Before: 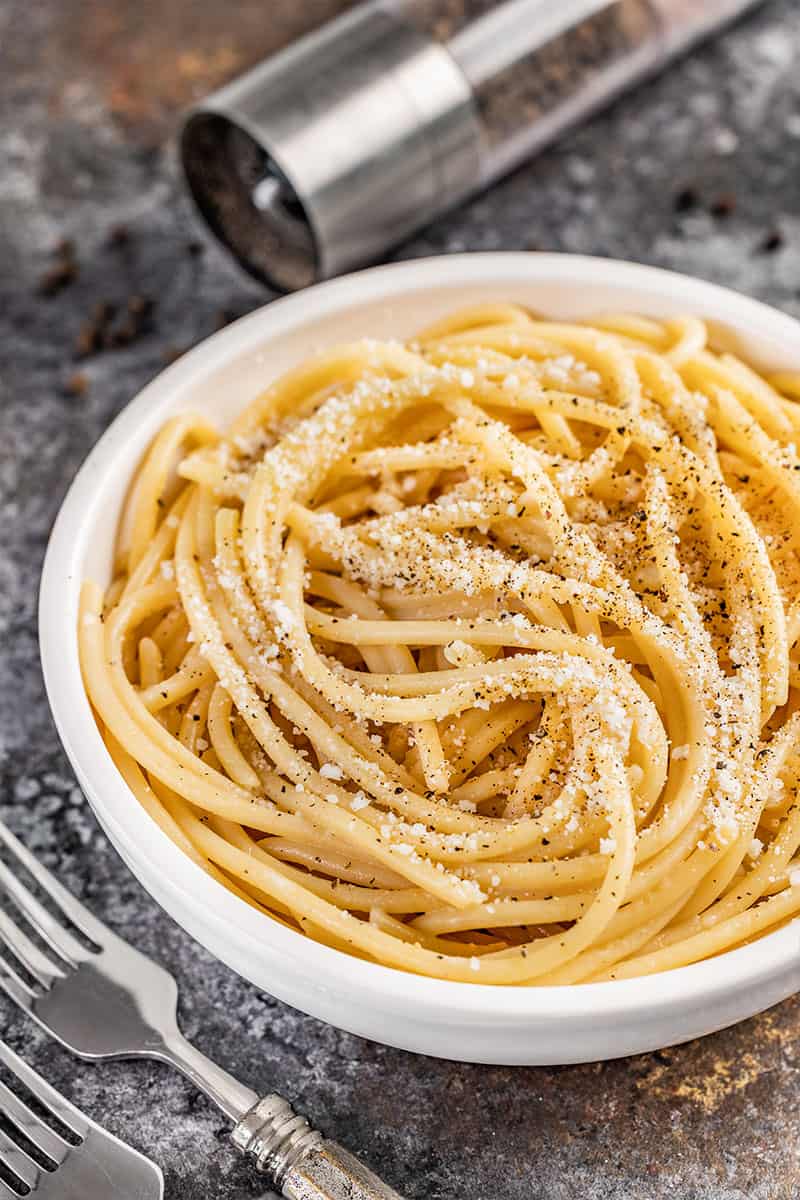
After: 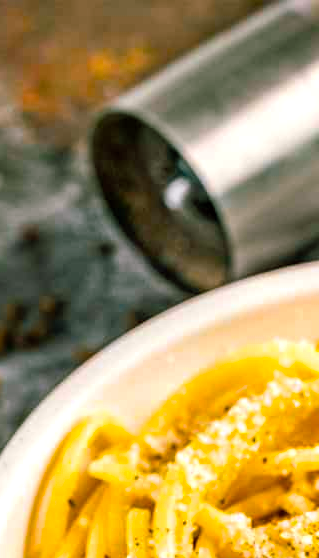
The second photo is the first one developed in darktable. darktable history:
color balance rgb: shadows lift › chroma 11.595%, shadows lift › hue 132.72°, power › chroma 0.654%, power › hue 60°, linear chroma grading › shadows -8.37%, linear chroma grading › global chroma 9.683%, perceptual saturation grading › global saturation 24.89%, perceptual brilliance grading › highlights 7.687%, perceptual brilliance grading › mid-tones 3.231%, perceptual brilliance grading › shadows 1.763%, global vibrance 45.426%
crop and rotate: left 11.199%, top 0.083%, right 48.843%, bottom 53.335%
